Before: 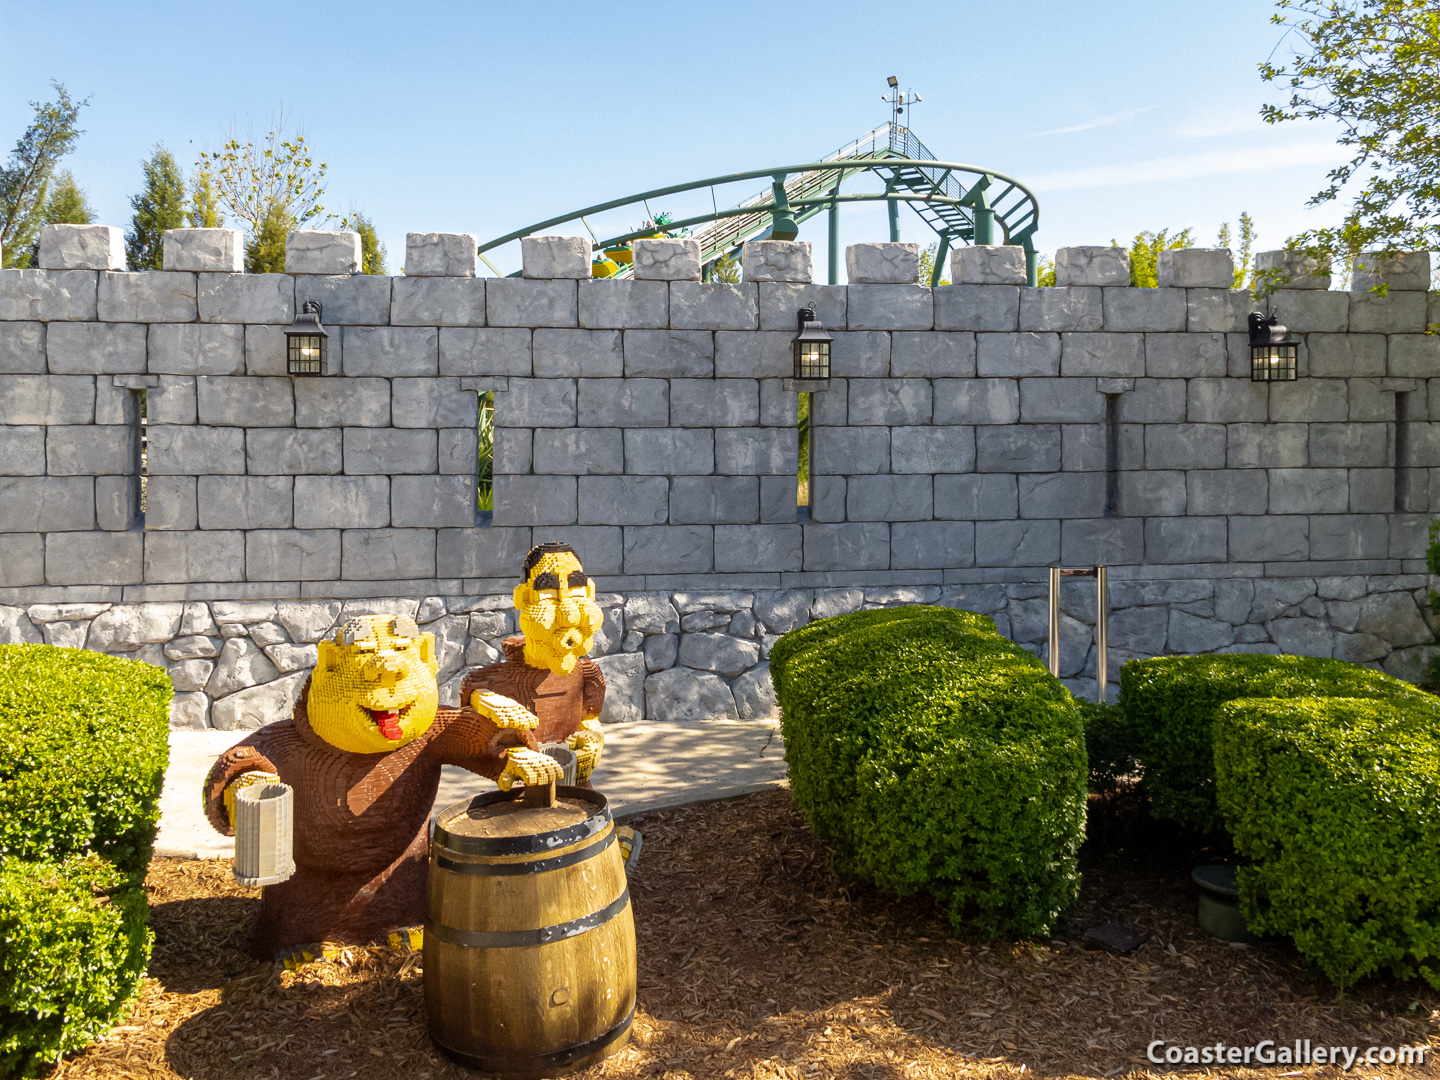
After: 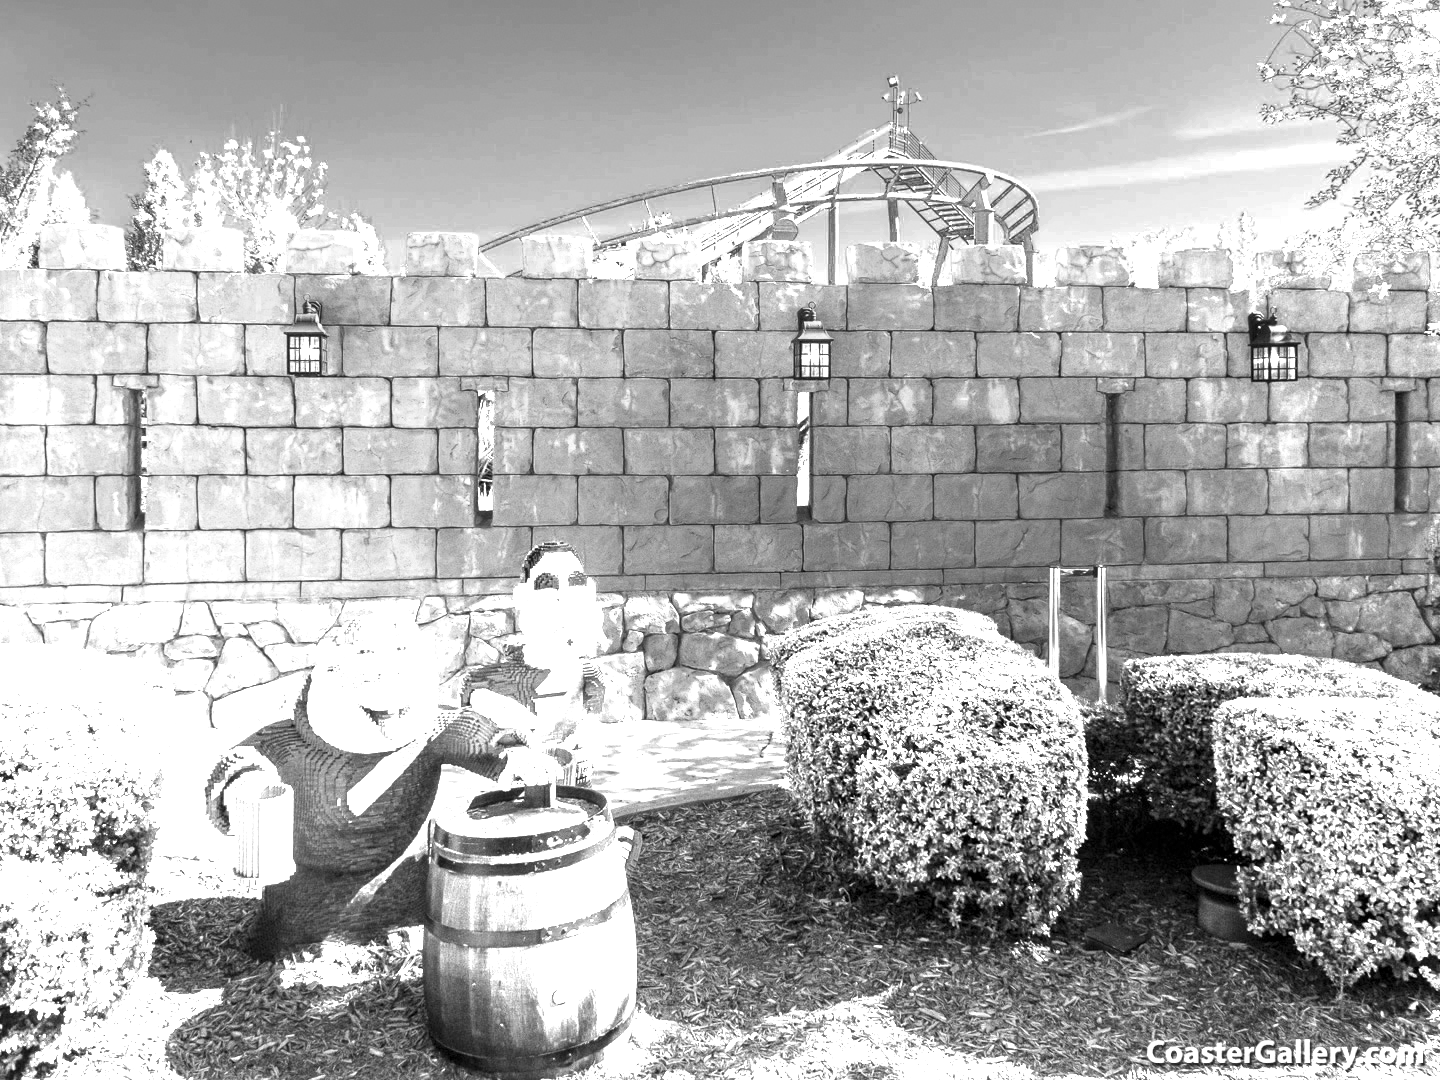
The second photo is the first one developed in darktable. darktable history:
color zones: curves: ch0 [(0, 0.554) (0.146, 0.662) (0.293, 0.86) (0.503, 0.774) (0.637, 0.106) (0.74, 0.072) (0.866, 0.488) (0.998, 0.569)]; ch1 [(0, 0) (0.143, 0) (0.286, 0) (0.429, 0) (0.571, 0) (0.714, 0) (0.857, 0)]
base curve: curves: ch0 [(0, 0) (0.557, 0.834) (1, 1)]
exposure: black level correction 0, exposure 0.9 EV, compensate exposure bias true, compensate highlight preservation false
local contrast: on, module defaults
